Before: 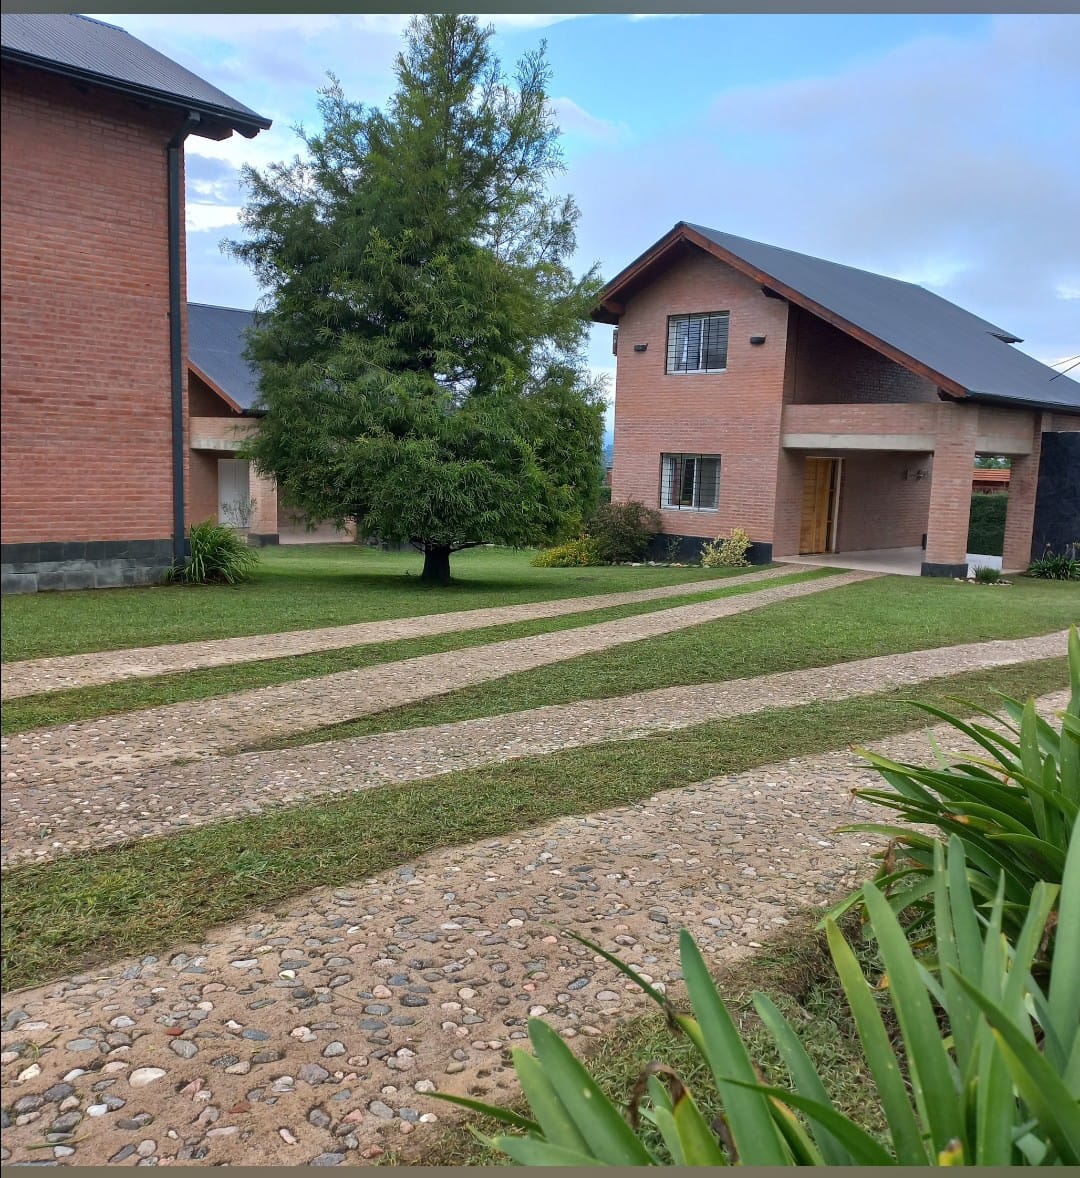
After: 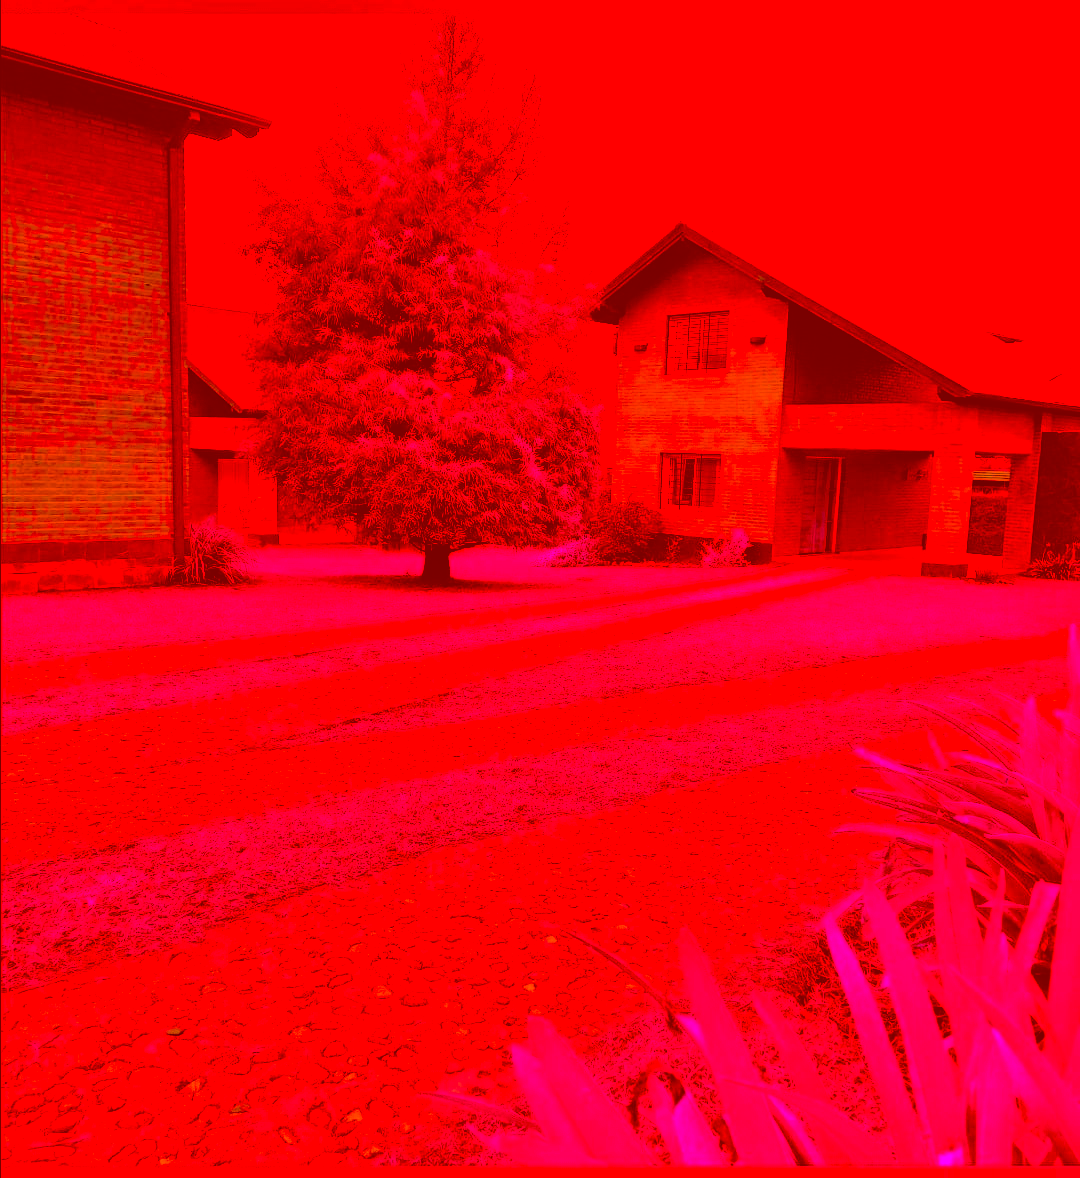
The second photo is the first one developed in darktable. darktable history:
filmic rgb: black relative exposure -7.32 EV, white relative exposure 5.09 EV, hardness 3.2
color correction: highlights a* -39.68, highlights b* -40, shadows a* -40, shadows b* -40, saturation -3
contrast equalizer: octaves 7, y [[0.5, 0.502, 0.506, 0.511, 0.52, 0.537], [0.5 ×6], [0.505, 0.509, 0.518, 0.534, 0.553, 0.561], [0 ×6], [0 ×6]]
